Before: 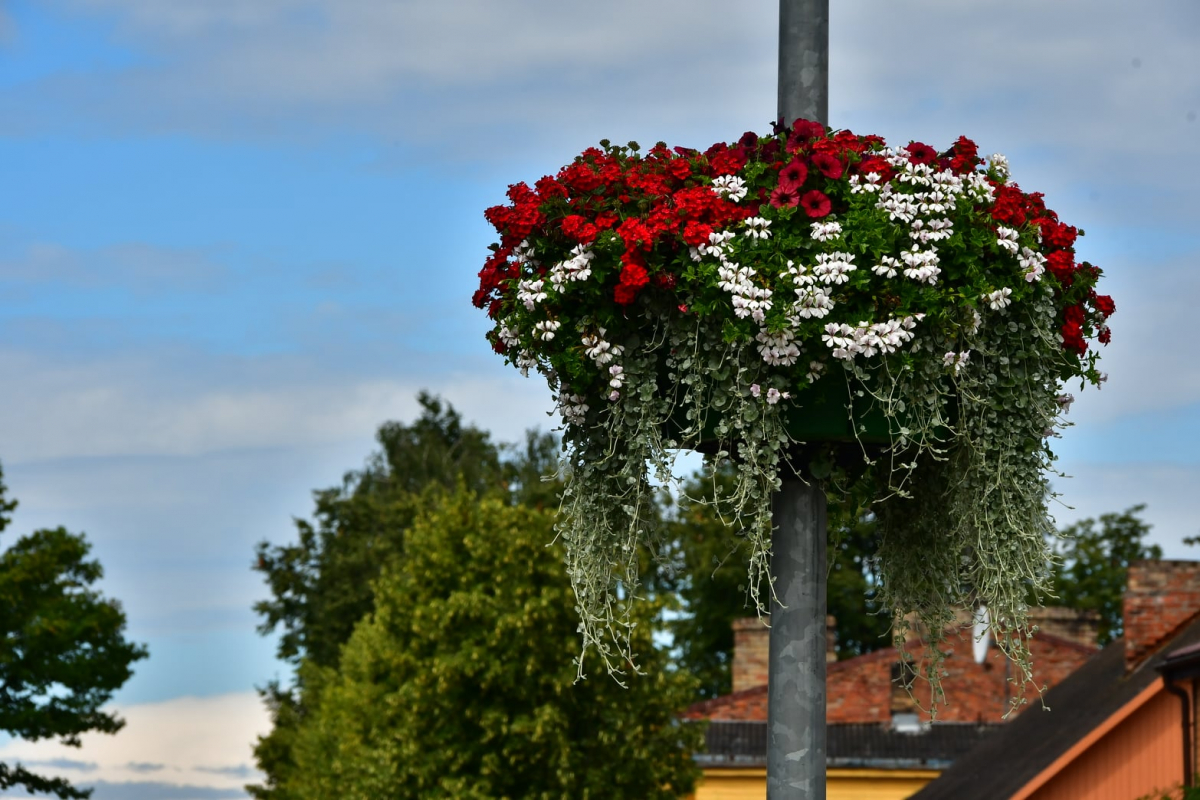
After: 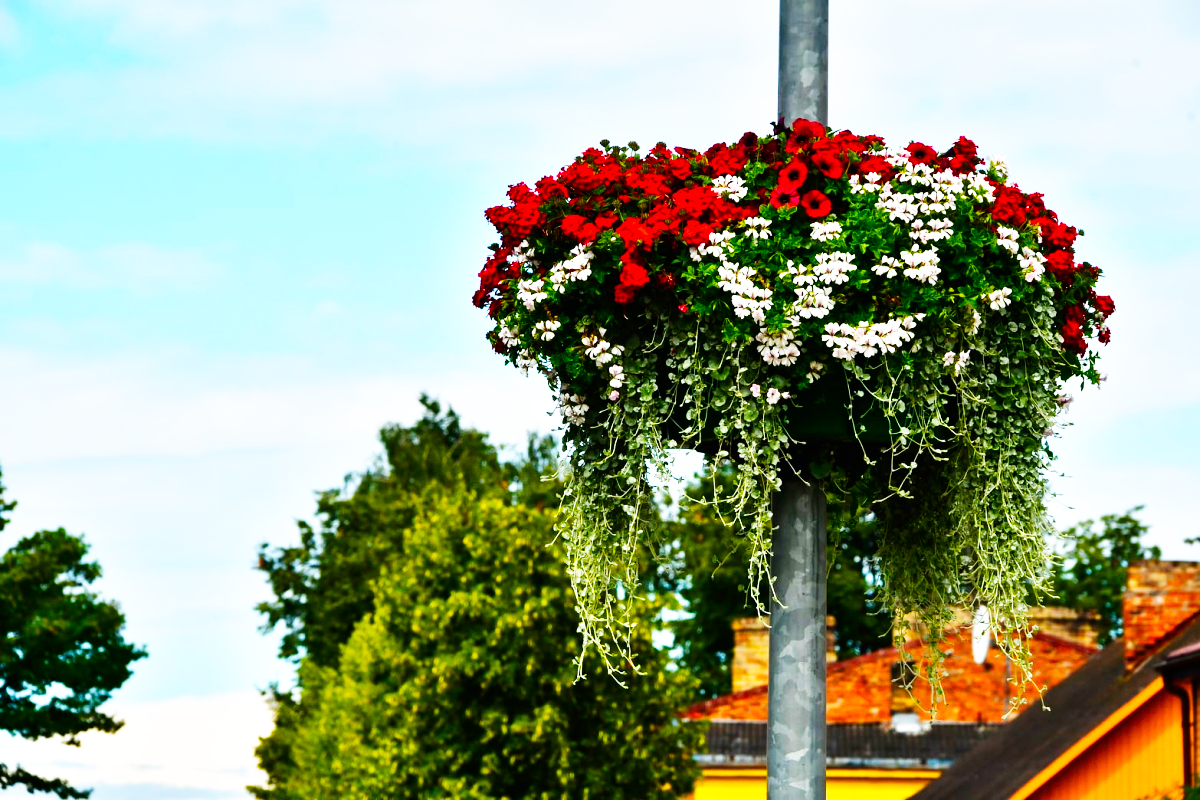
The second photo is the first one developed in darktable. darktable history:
color balance rgb: linear chroma grading › global chroma 15%, perceptual saturation grading › global saturation 30%
exposure: black level correction 0.001, exposure 0.5 EV, compensate exposure bias true, compensate highlight preservation false
base curve: curves: ch0 [(0, 0) (0.007, 0.004) (0.027, 0.03) (0.046, 0.07) (0.207, 0.54) (0.442, 0.872) (0.673, 0.972) (1, 1)], preserve colors none
